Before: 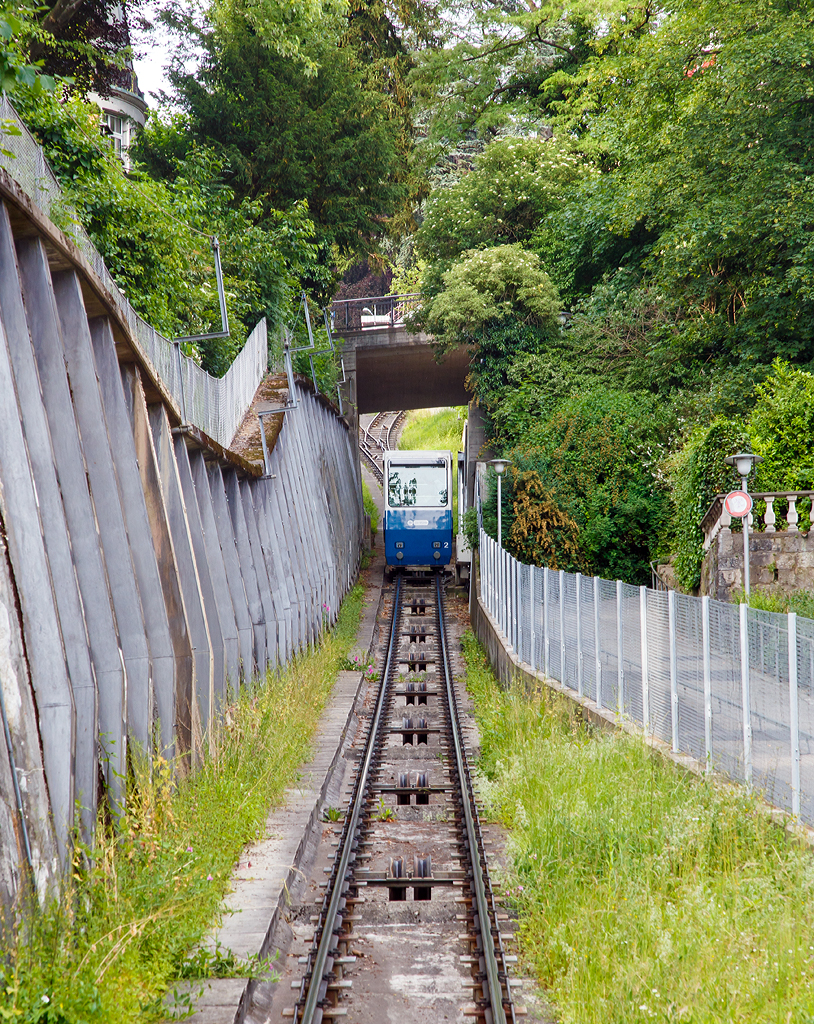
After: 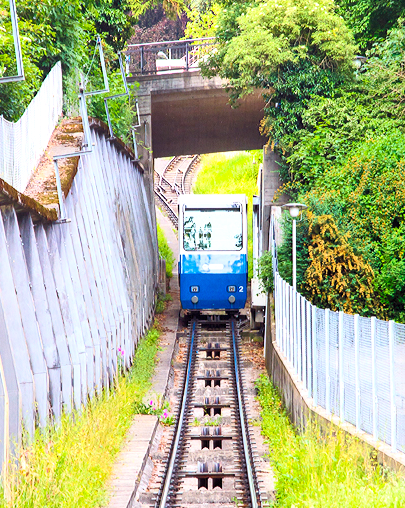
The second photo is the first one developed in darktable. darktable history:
exposure: exposure 0.66 EV, compensate highlight preservation false
contrast brightness saturation: contrast 0.239, brightness 0.26, saturation 0.371
crop: left 25.233%, top 25.084%, right 24.921%, bottom 25.29%
